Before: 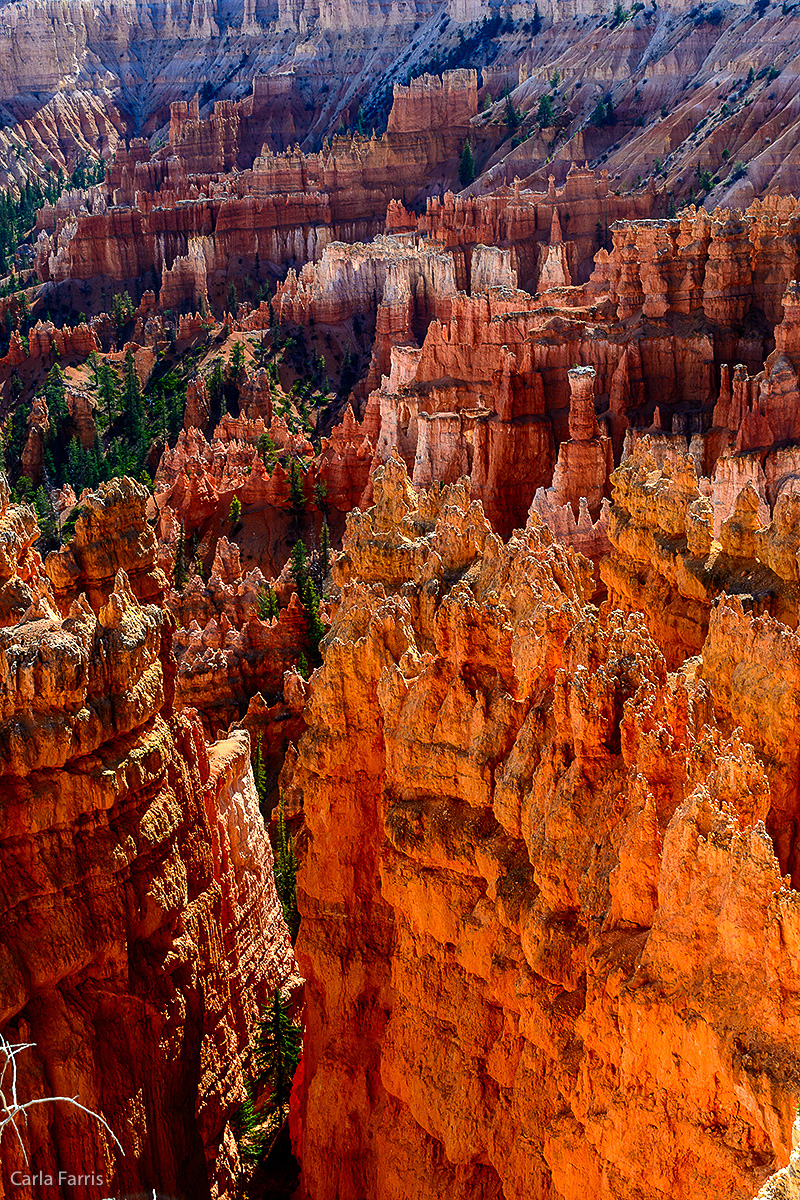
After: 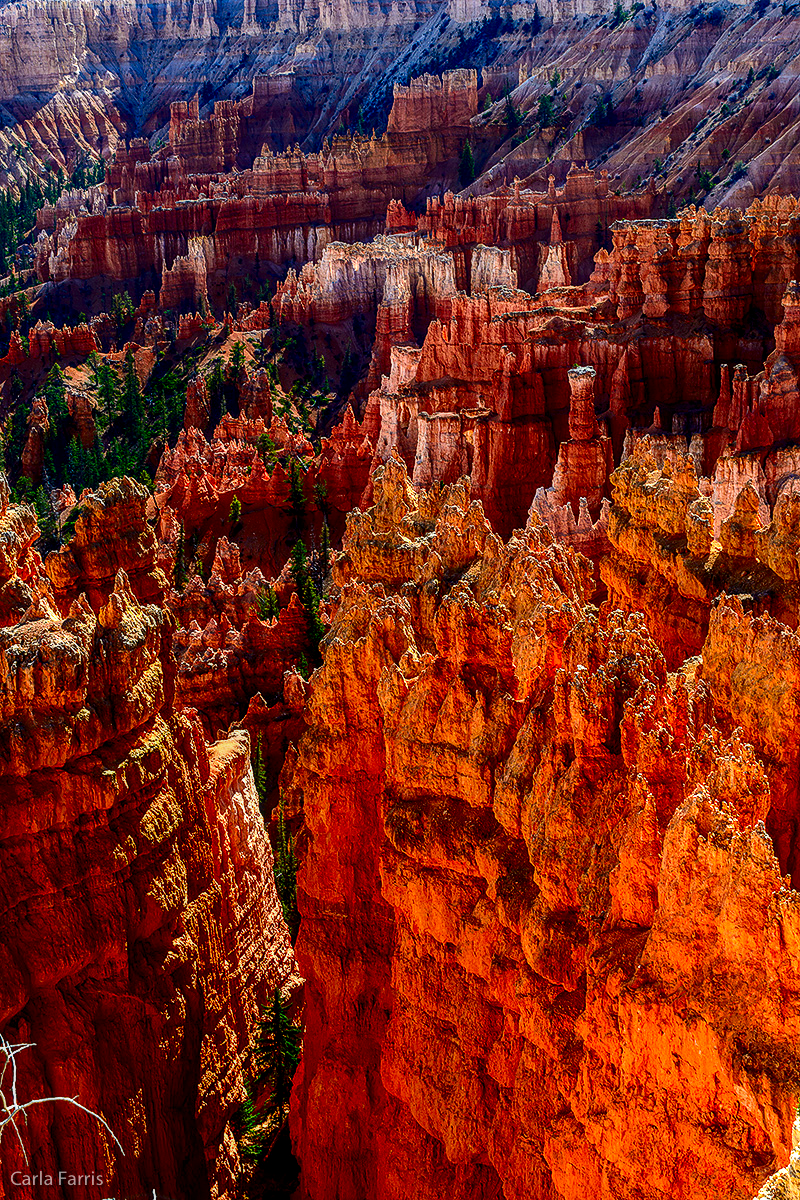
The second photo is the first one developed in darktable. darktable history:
local contrast: on, module defaults
contrast brightness saturation: contrast 0.12, brightness -0.125, saturation 0.201
